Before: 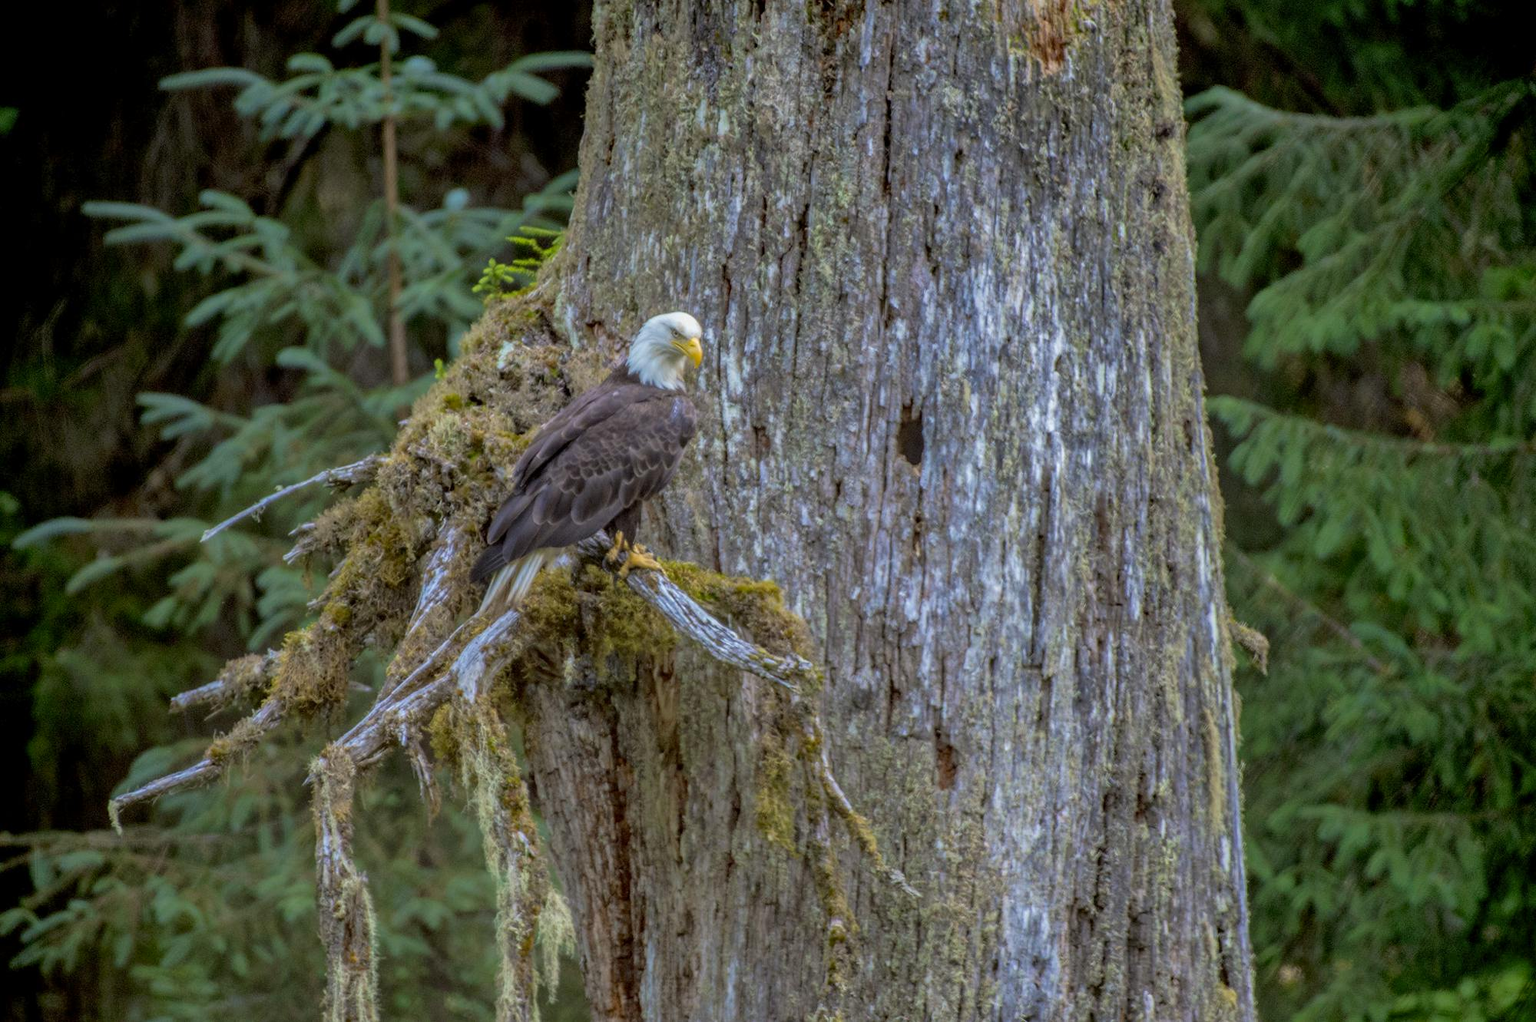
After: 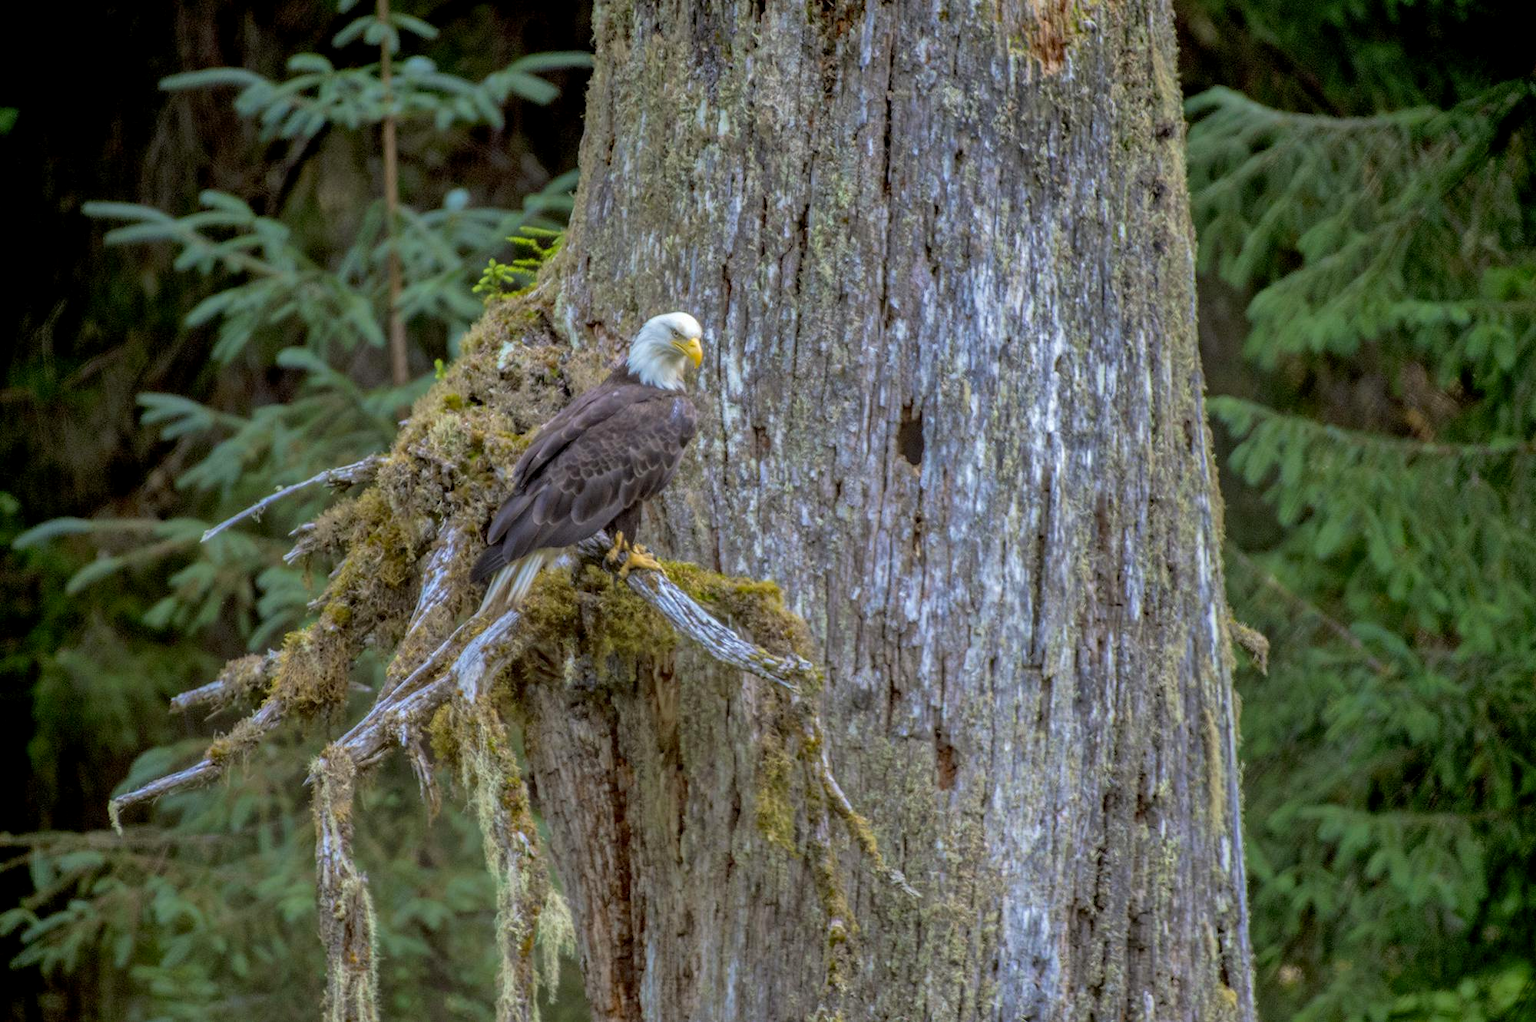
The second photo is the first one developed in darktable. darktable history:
exposure: black level correction 0.001, exposure 0.192 EV, compensate highlight preservation false
